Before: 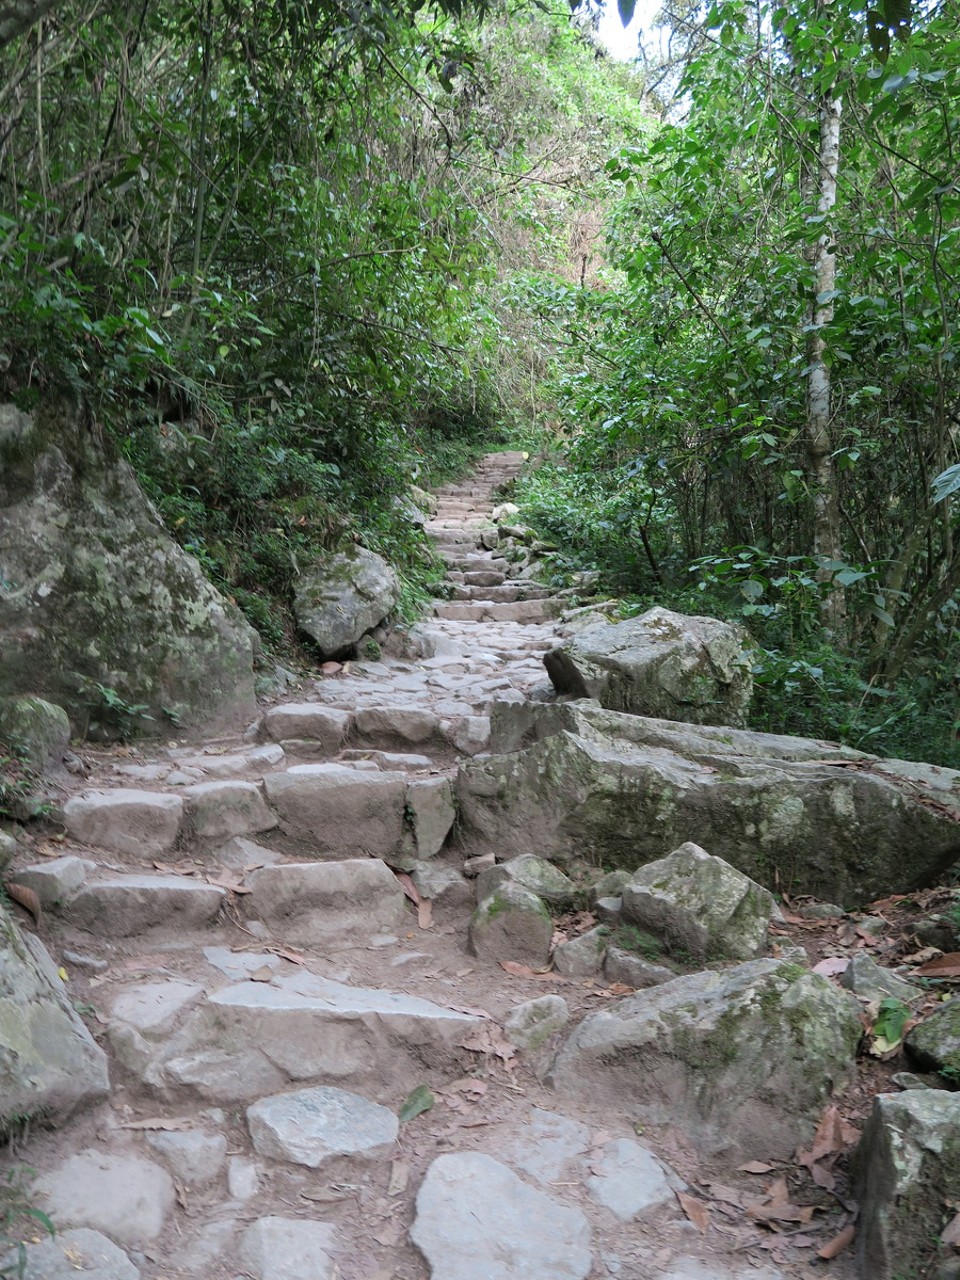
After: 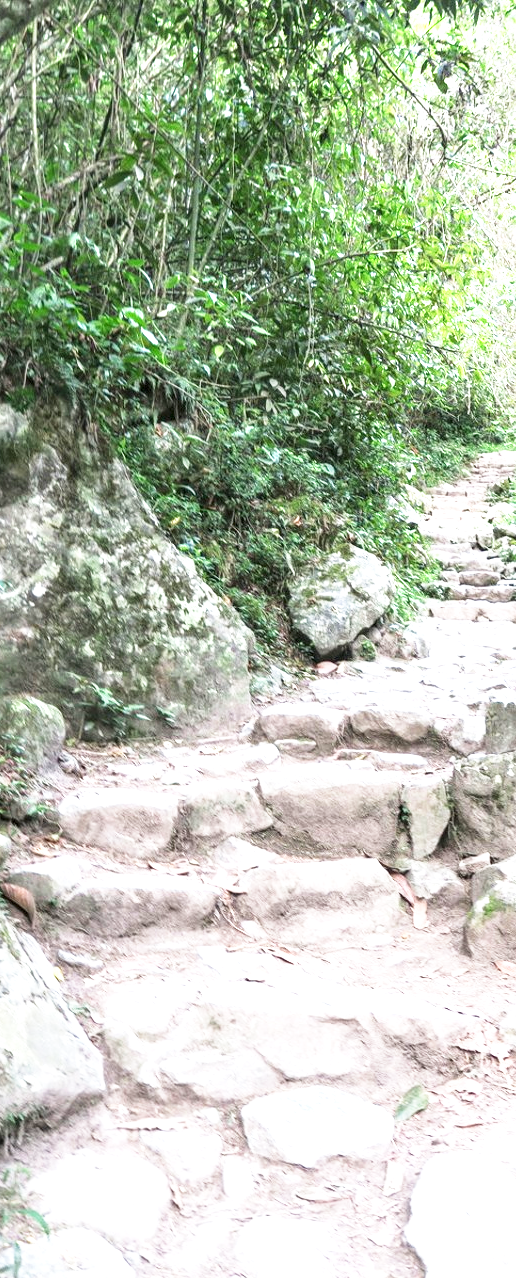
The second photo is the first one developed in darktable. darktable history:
local contrast: on, module defaults
exposure: black level correction 0, exposure 1.4 EV, compensate highlight preservation false
base curve: curves: ch0 [(0, 0) (0.579, 0.807) (1, 1)], preserve colors none
crop: left 0.587%, right 45.588%, bottom 0.086%
